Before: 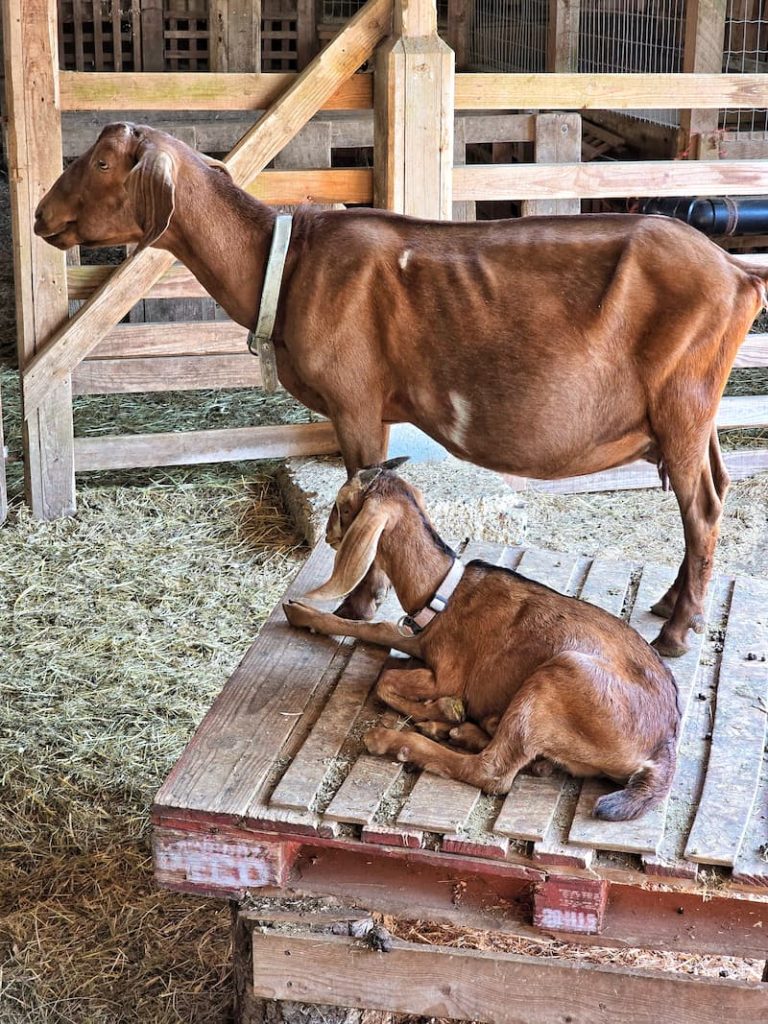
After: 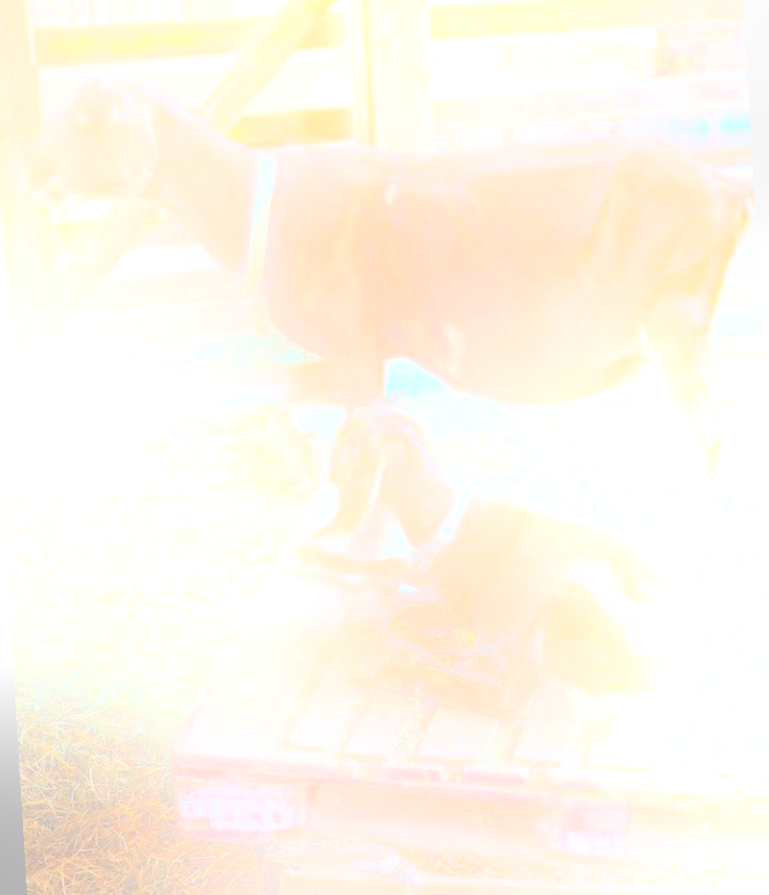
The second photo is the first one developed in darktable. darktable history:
bloom: size 25%, threshold 5%, strength 90%
rotate and perspective: rotation -3.52°, crop left 0.036, crop right 0.964, crop top 0.081, crop bottom 0.919
contrast brightness saturation: contrast -0.1, saturation -0.1
